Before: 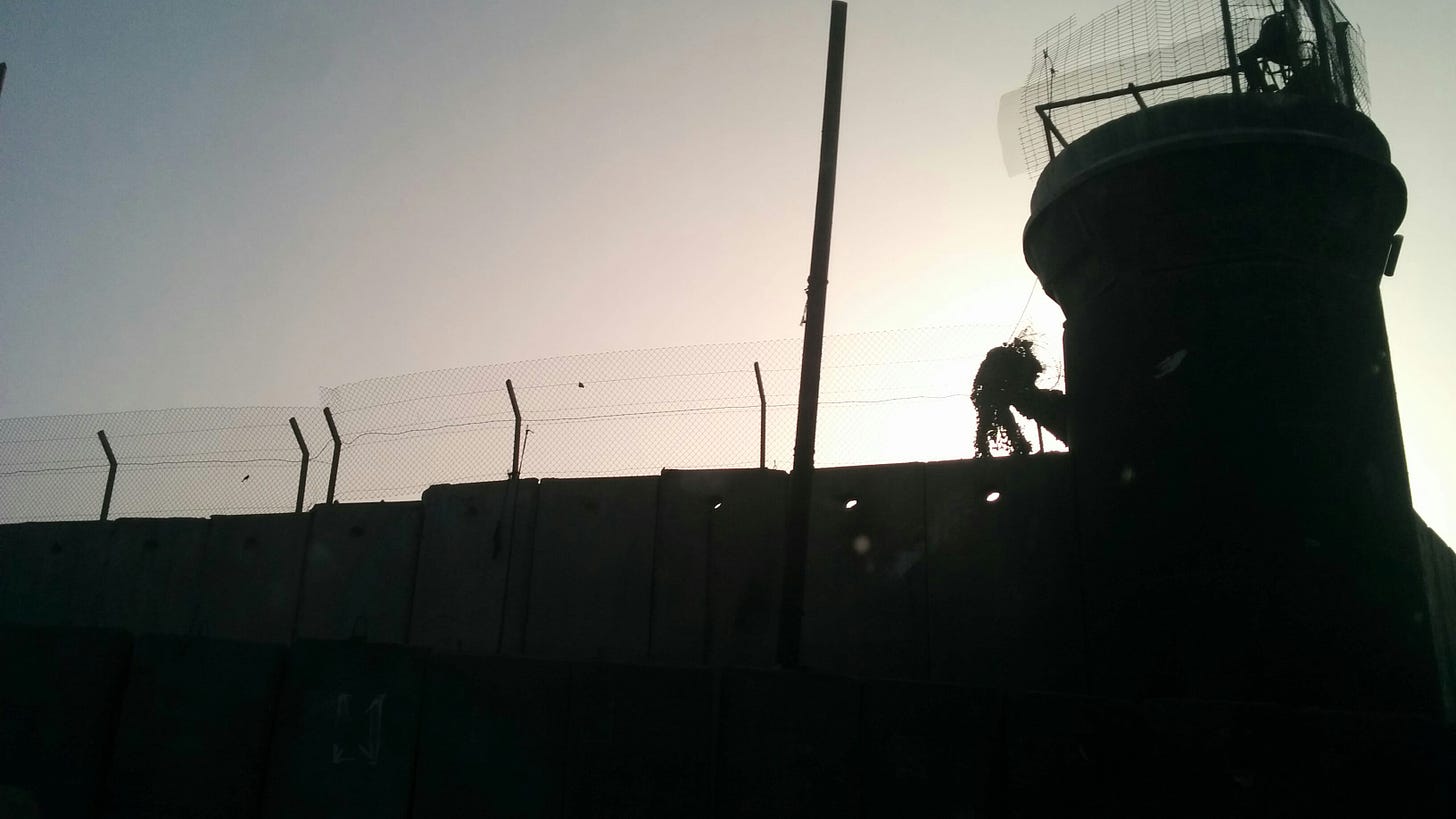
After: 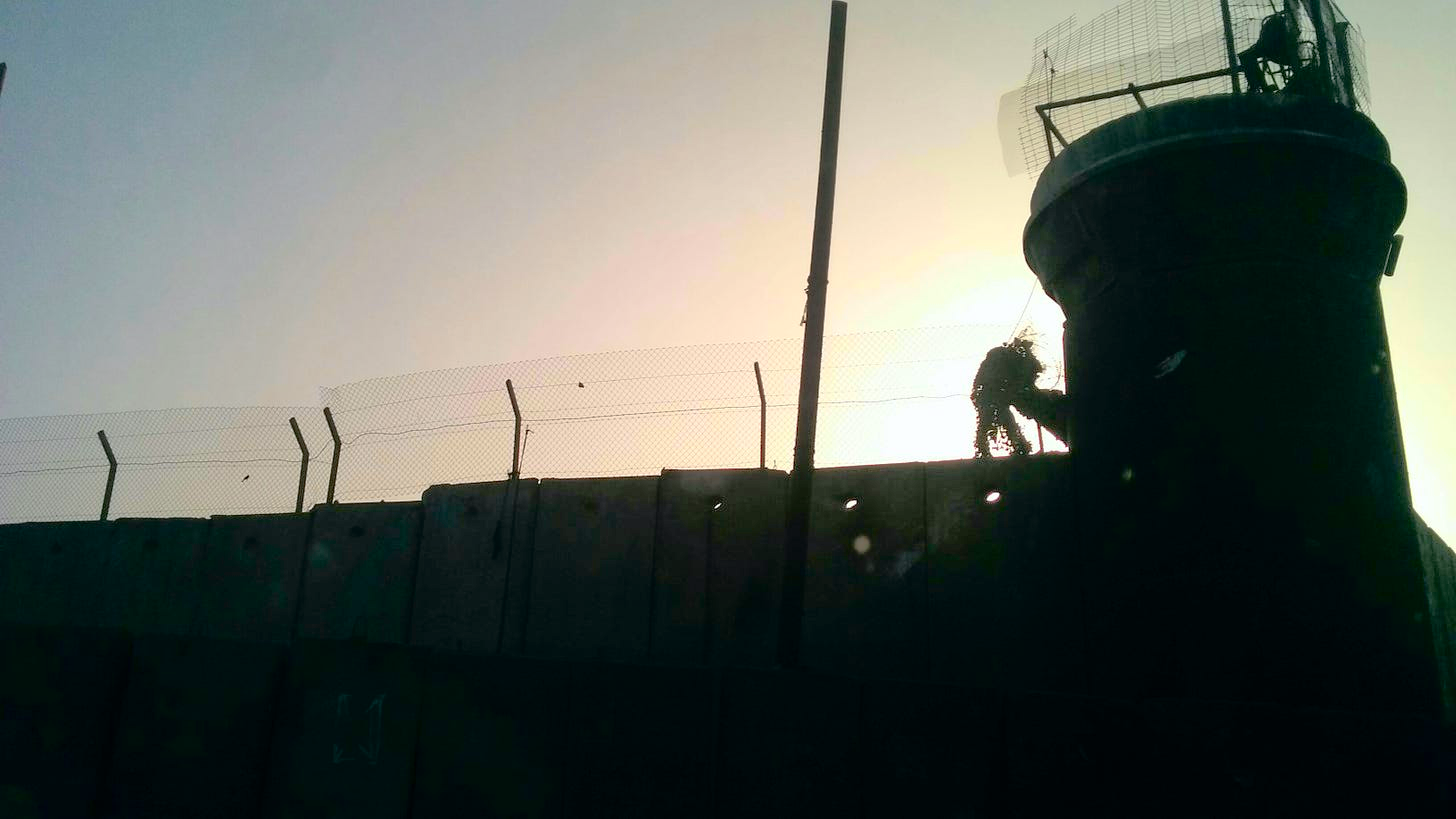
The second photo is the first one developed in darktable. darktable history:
tone curve: curves: ch0 [(0, 0) (0.051, 0.027) (0.096, 0.071) (0.219, 0.248) (0.428, 0.52) (0.596, 0.713) (0.727, 0.823) (0.859, 0.924) (1, 1)]; ch1 [(0, 0) (0.1, 0.038) (0.318, 0.221) (0.413, 0.325) (0.443, 0.412) (0.483, 0.474) (0.503, 0.501) (0.516, 0.515) (0.548, 0.575) (0.561, 0.596) (0.594, 0.647) (0.666, 0.701) (1, 1)]; ch2 [(0, 0) (0.453, 0.435) (0.479, 0.476) (0.504, 0.5) (0.52, 0.526) (0.557, 0.585) (0.583, 0.608) (0.824, 0.815) (1, 1)], color space Lab, independent channels, preserve colors none
shadows and highlights: on, module defaults
